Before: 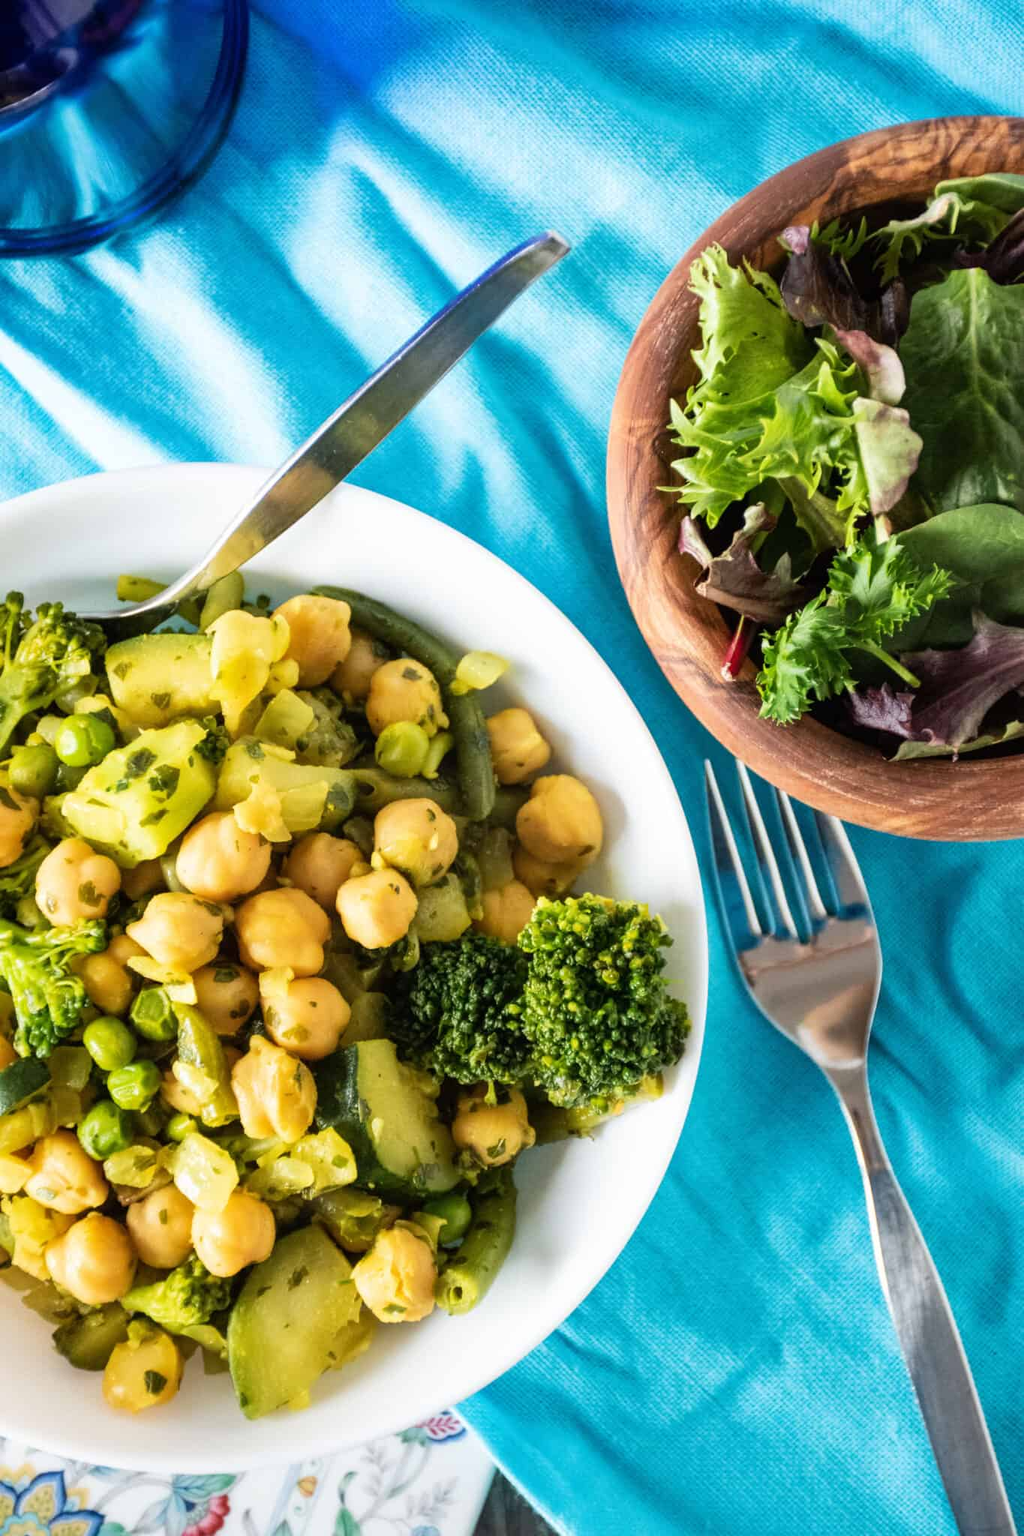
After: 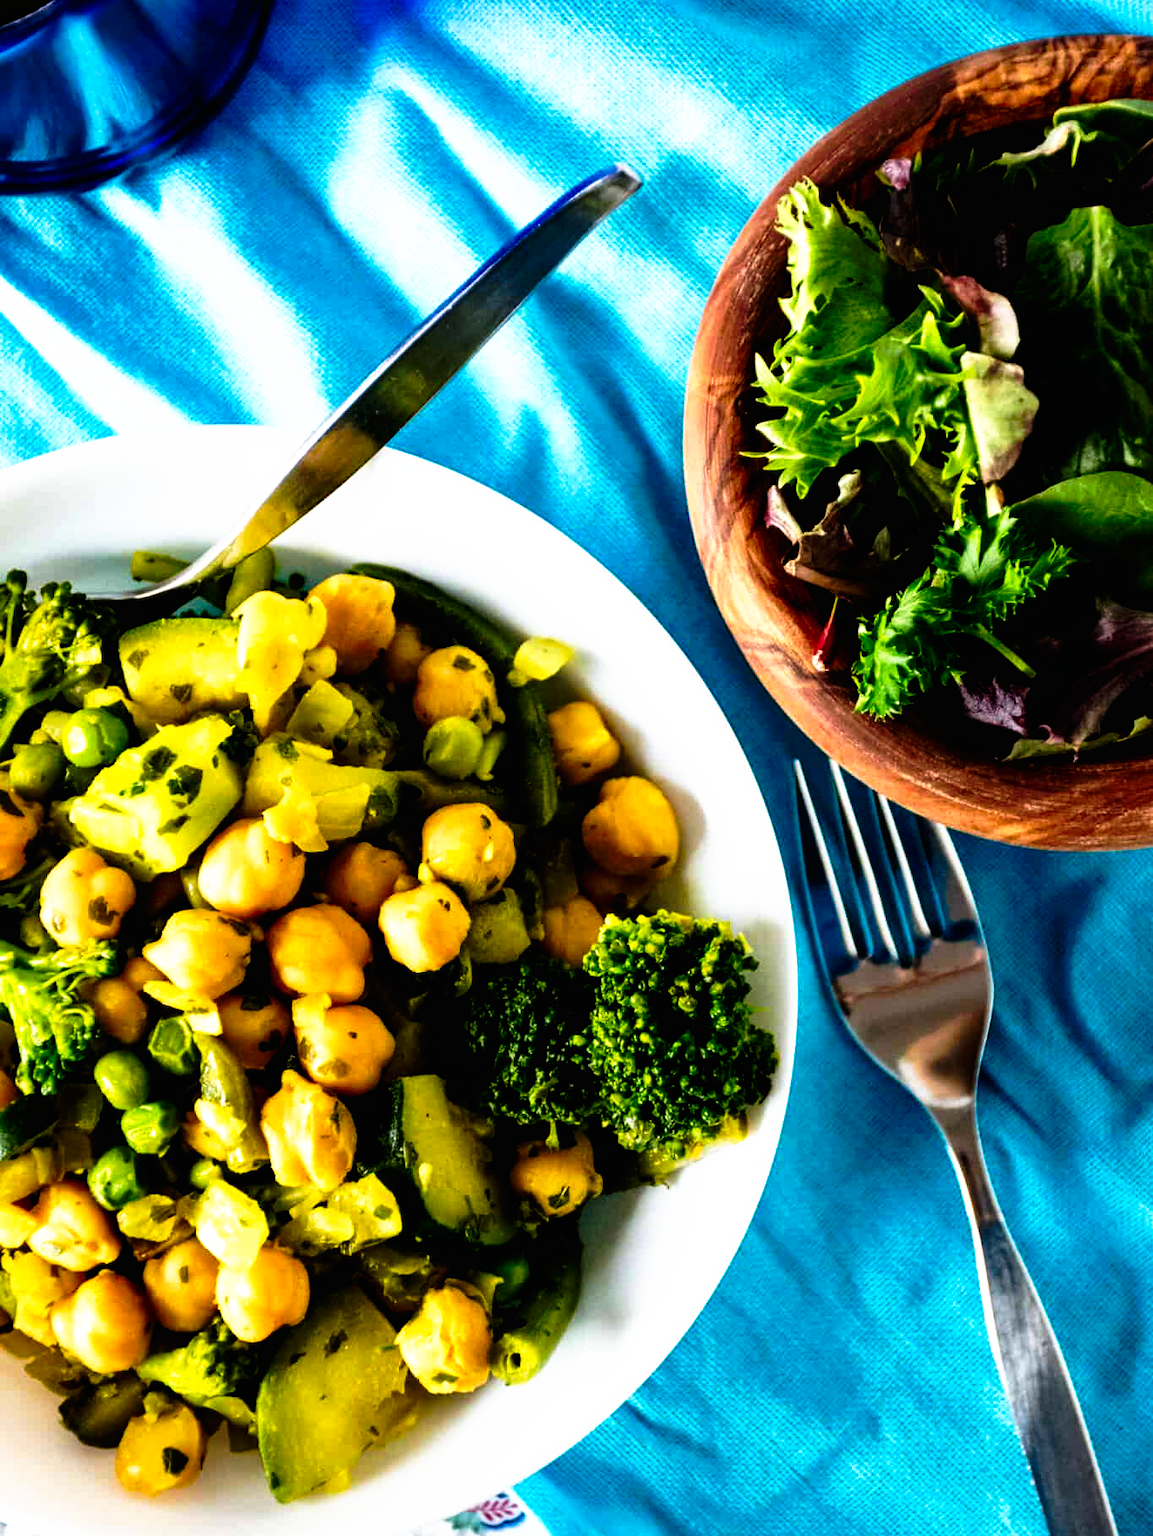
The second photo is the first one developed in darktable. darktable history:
base curve: curves: ch0 [(0, 0) (0.303, 0.277) (1, 1)]
tone curve: curves: ch0 [(0, 0) (0.003, 0.008) (0.011, 0.008) (0.025, 0.008) (0.044, 0.008) (0.069, 0.006) (0.1, 0.006) (0.136, 0.006) (0.177, 0.008) (0.224, 0.012) (0.277, 0.026) (0.335, 0.083) (0.399, 0.165) (0.468, 0.292) (0.543, 0.416) (0.623, 0.535) (0.709, 0.692) (0.801, 0.853) (0.898, 0.981) (1, 1)], preserve colors none
crop and rotate: top 5.609%, bottom 5.609%
